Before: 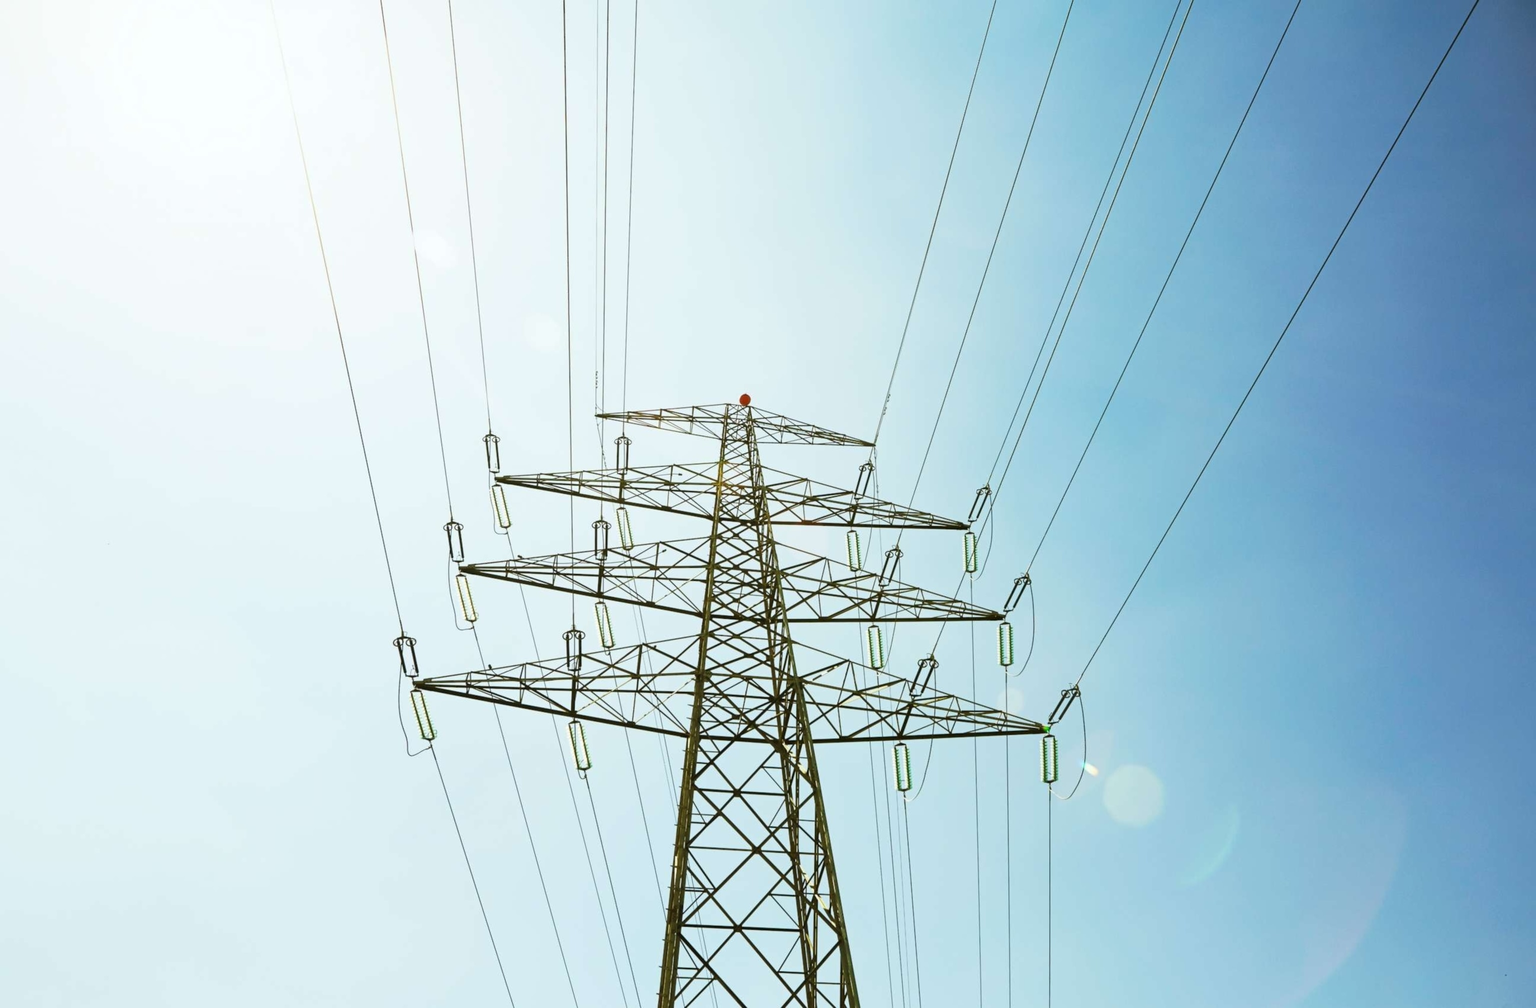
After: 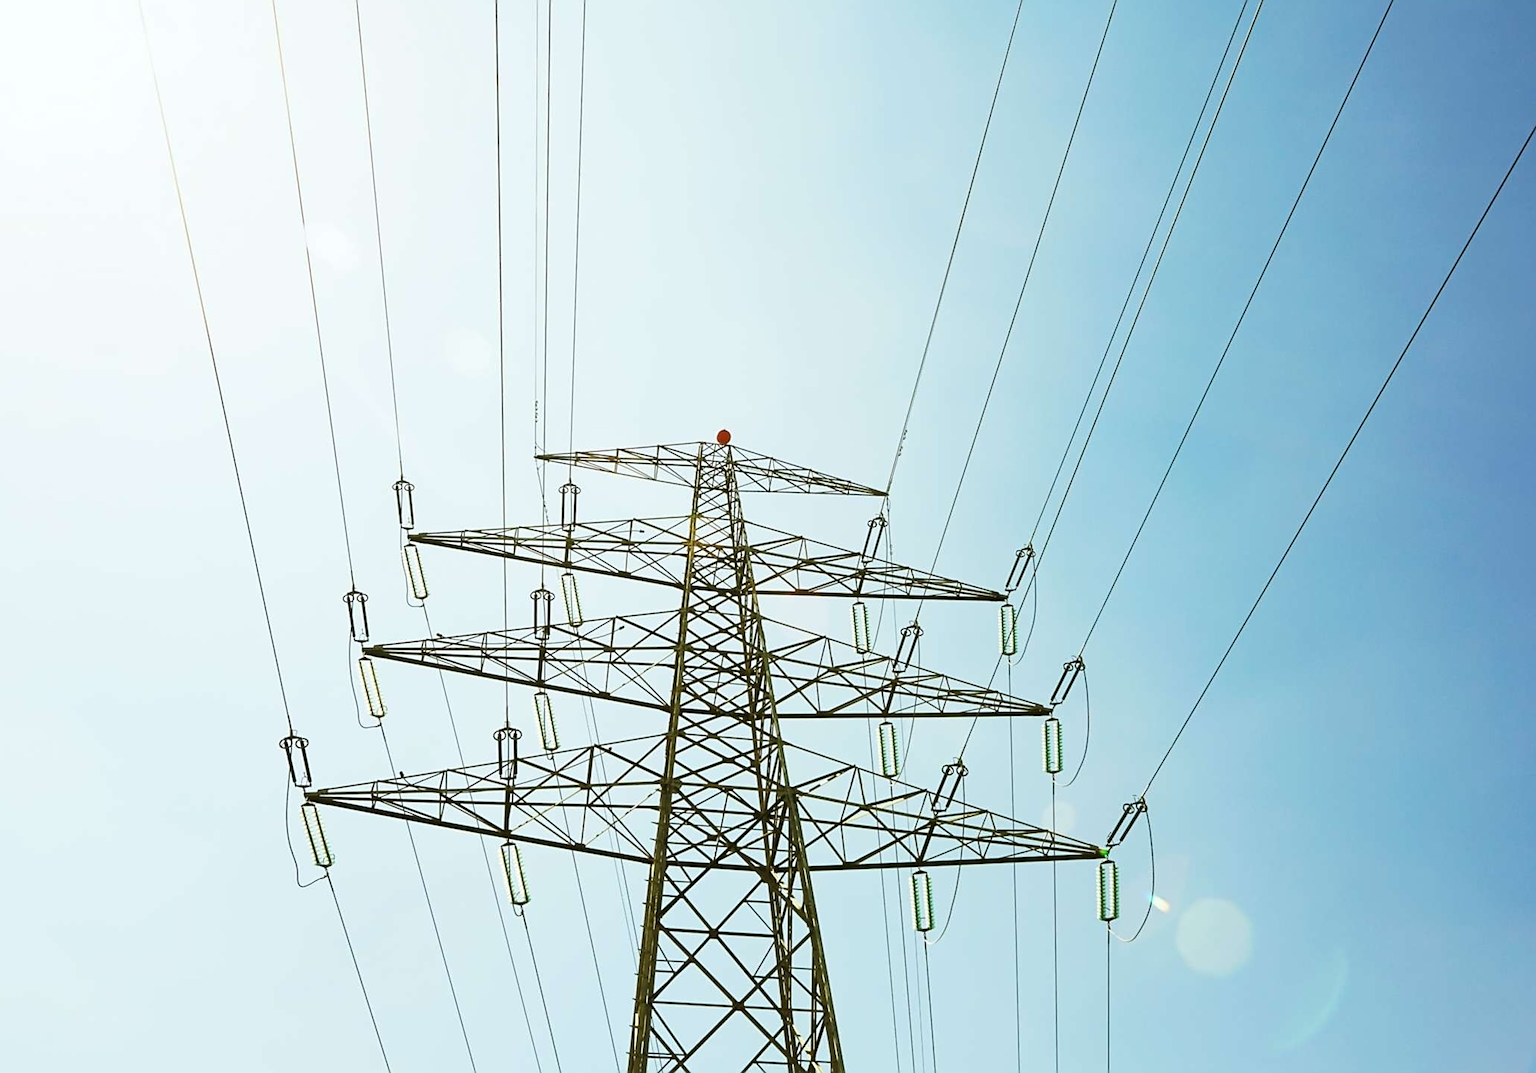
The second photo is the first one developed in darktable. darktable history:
crop: left 11.225%, top 5.381%, right 9.565%, bottom 10.314%
sharpen: on, module defaults
